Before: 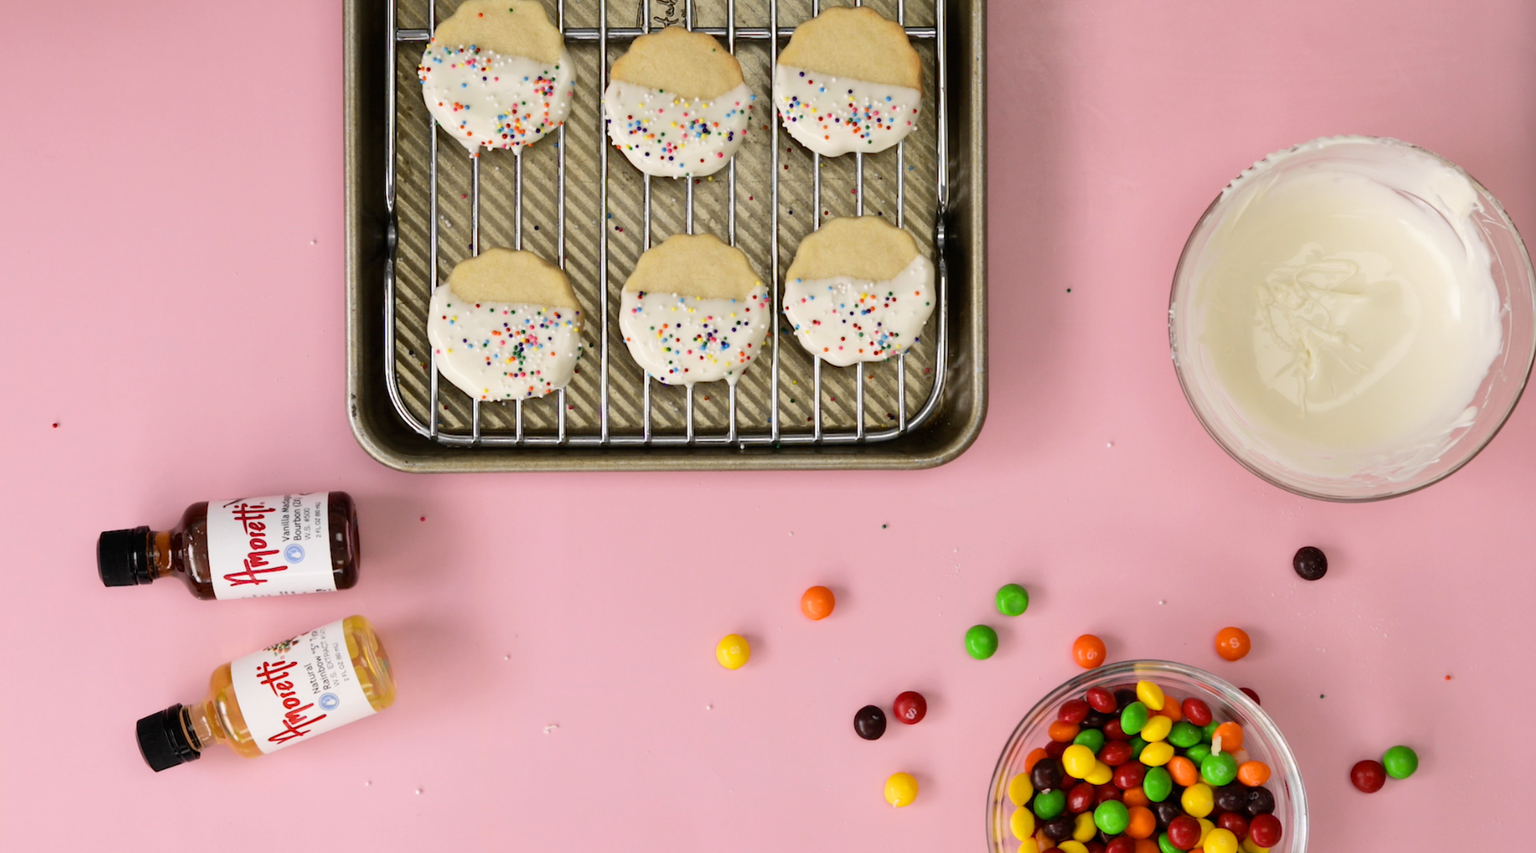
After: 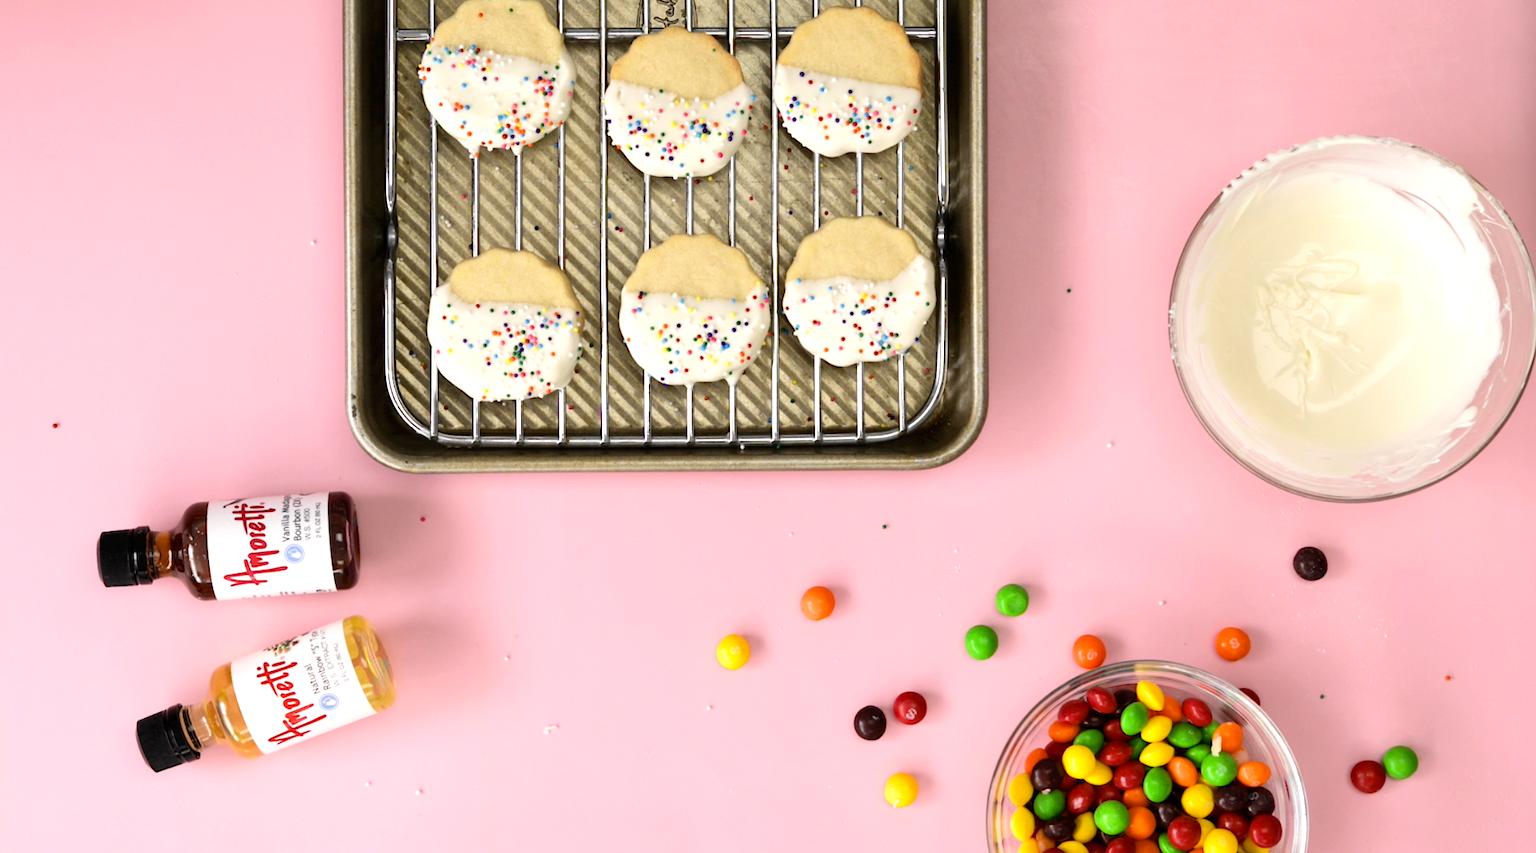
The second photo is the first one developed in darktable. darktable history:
color correction: highlights a* -0.137, highlights b* 0.137
exposure: black level correction 0.001, exposure 0.5 EV, compensate exposure bias true, compensate highlight preservation false
